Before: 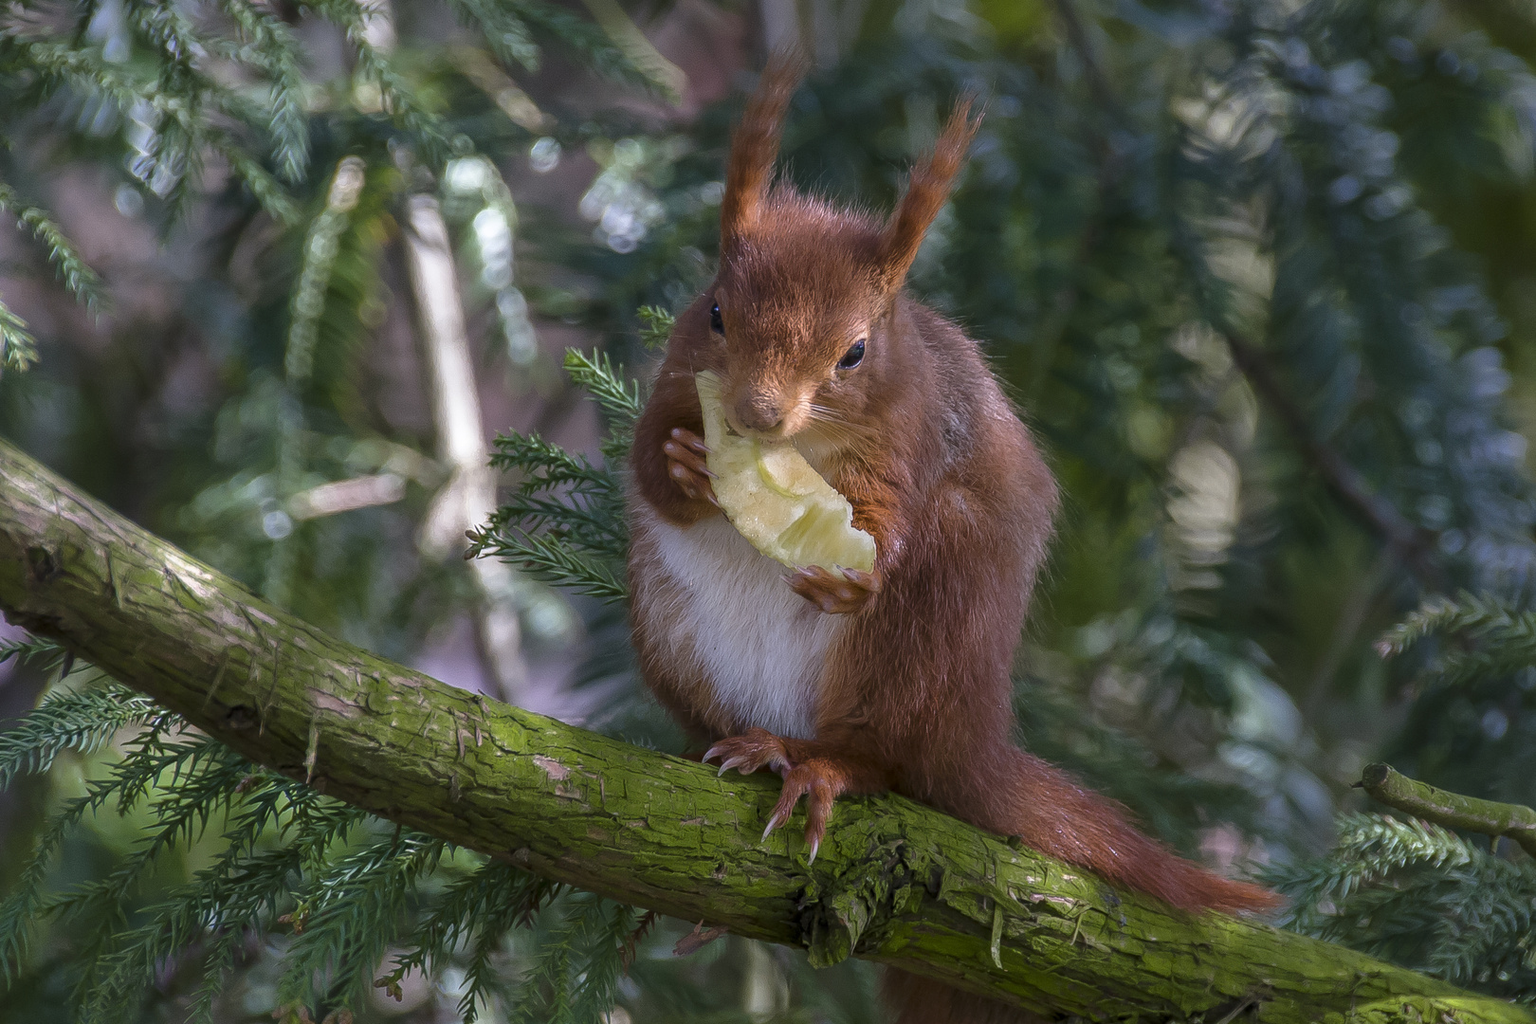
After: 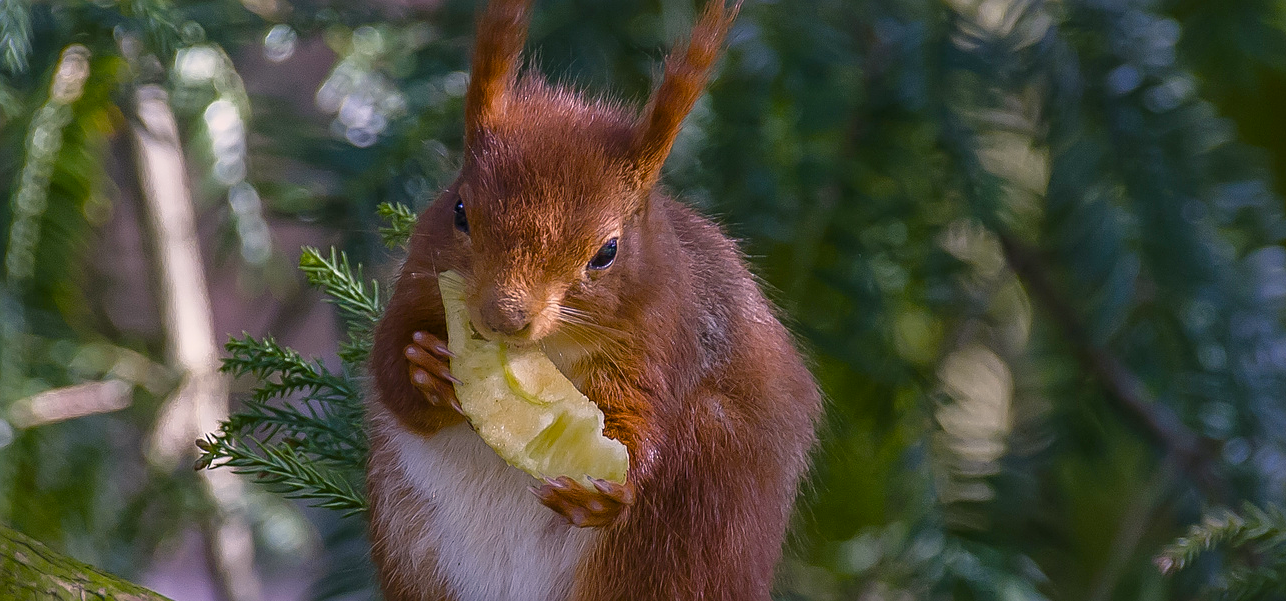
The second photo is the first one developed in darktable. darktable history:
color balance rgb: highlights gain › chroma 2.059%, highlights gain › hue 46.64°, perceptual saturation grading › global saturation 34.889%, perceptual saturation grading › highlights -25.362%, perceptual saturation grading › shadows 25.384%, global vibrance 20%
sharpen: on, module defaults
crop: left 18.24%, top 11.114%, right 2.371%, bottom 33.189%
exposure: exposure -0.214 EV, compensate highlight preservation false
